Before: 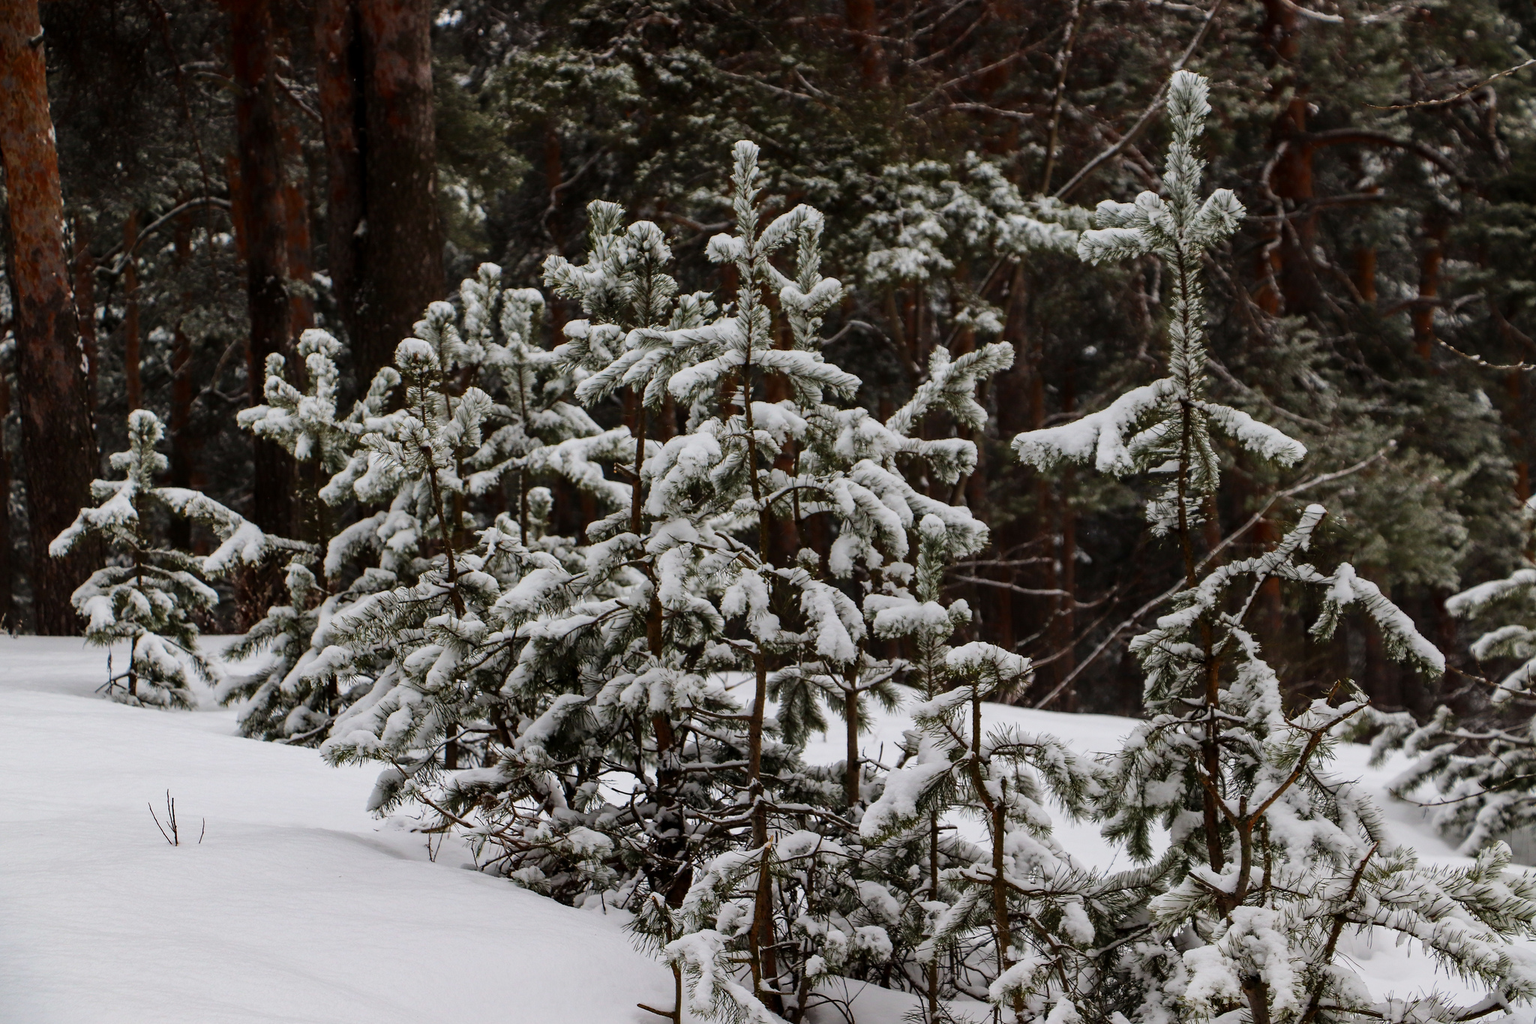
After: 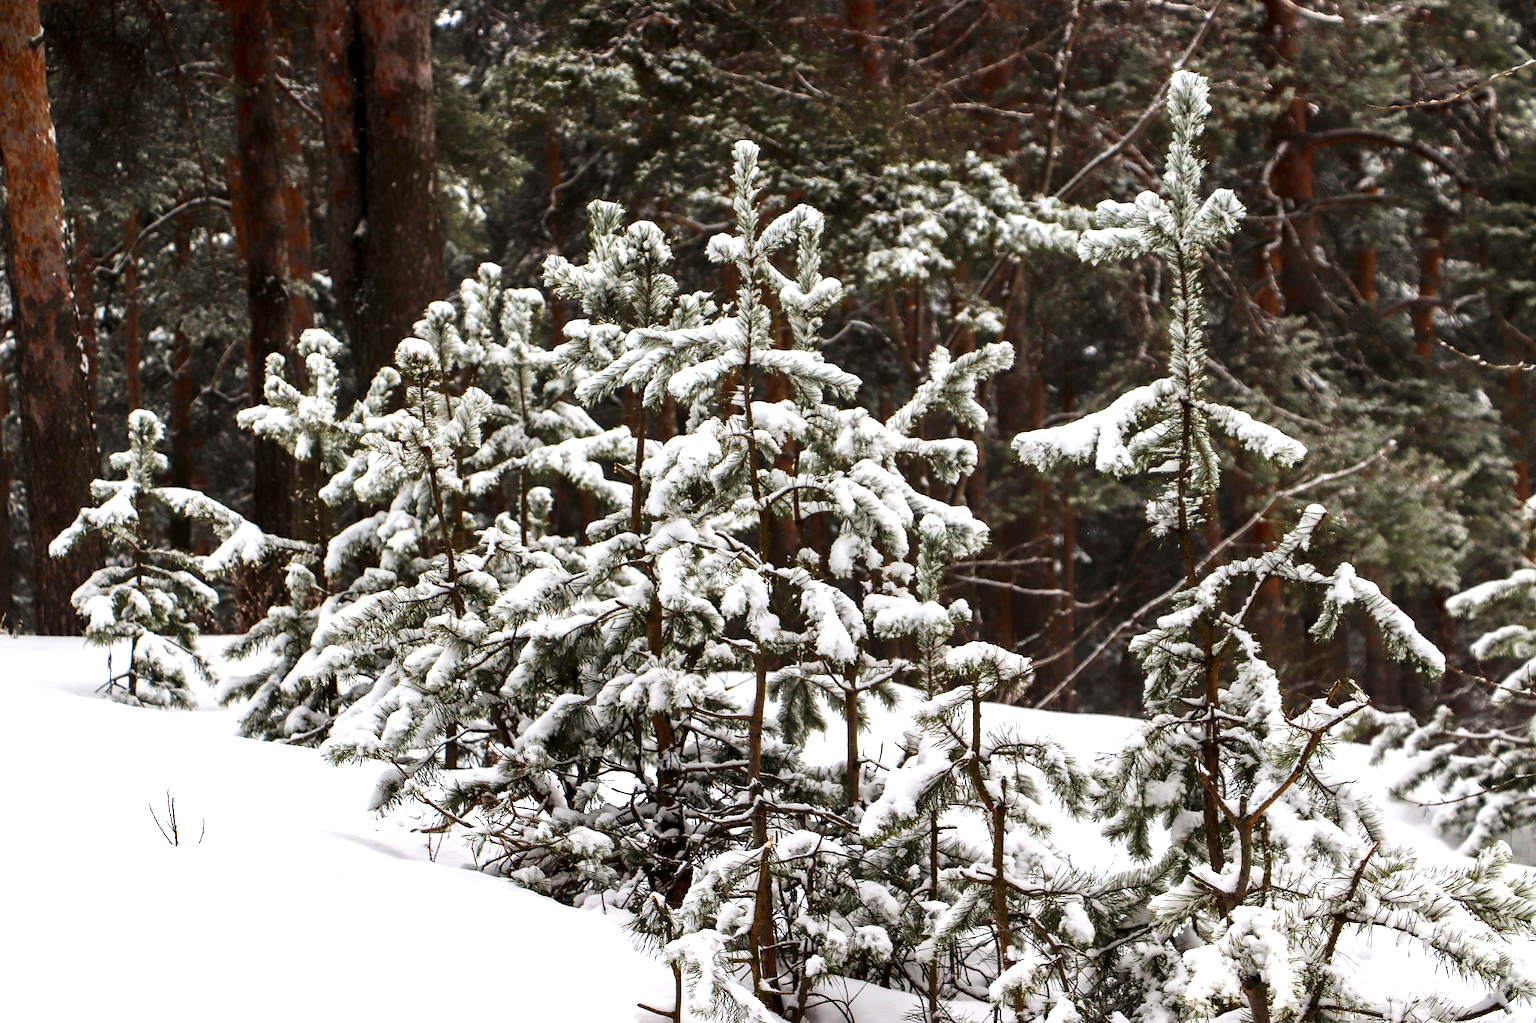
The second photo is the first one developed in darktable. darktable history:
exposure: exposure 1.092 EV, compensate highlight preservation false
